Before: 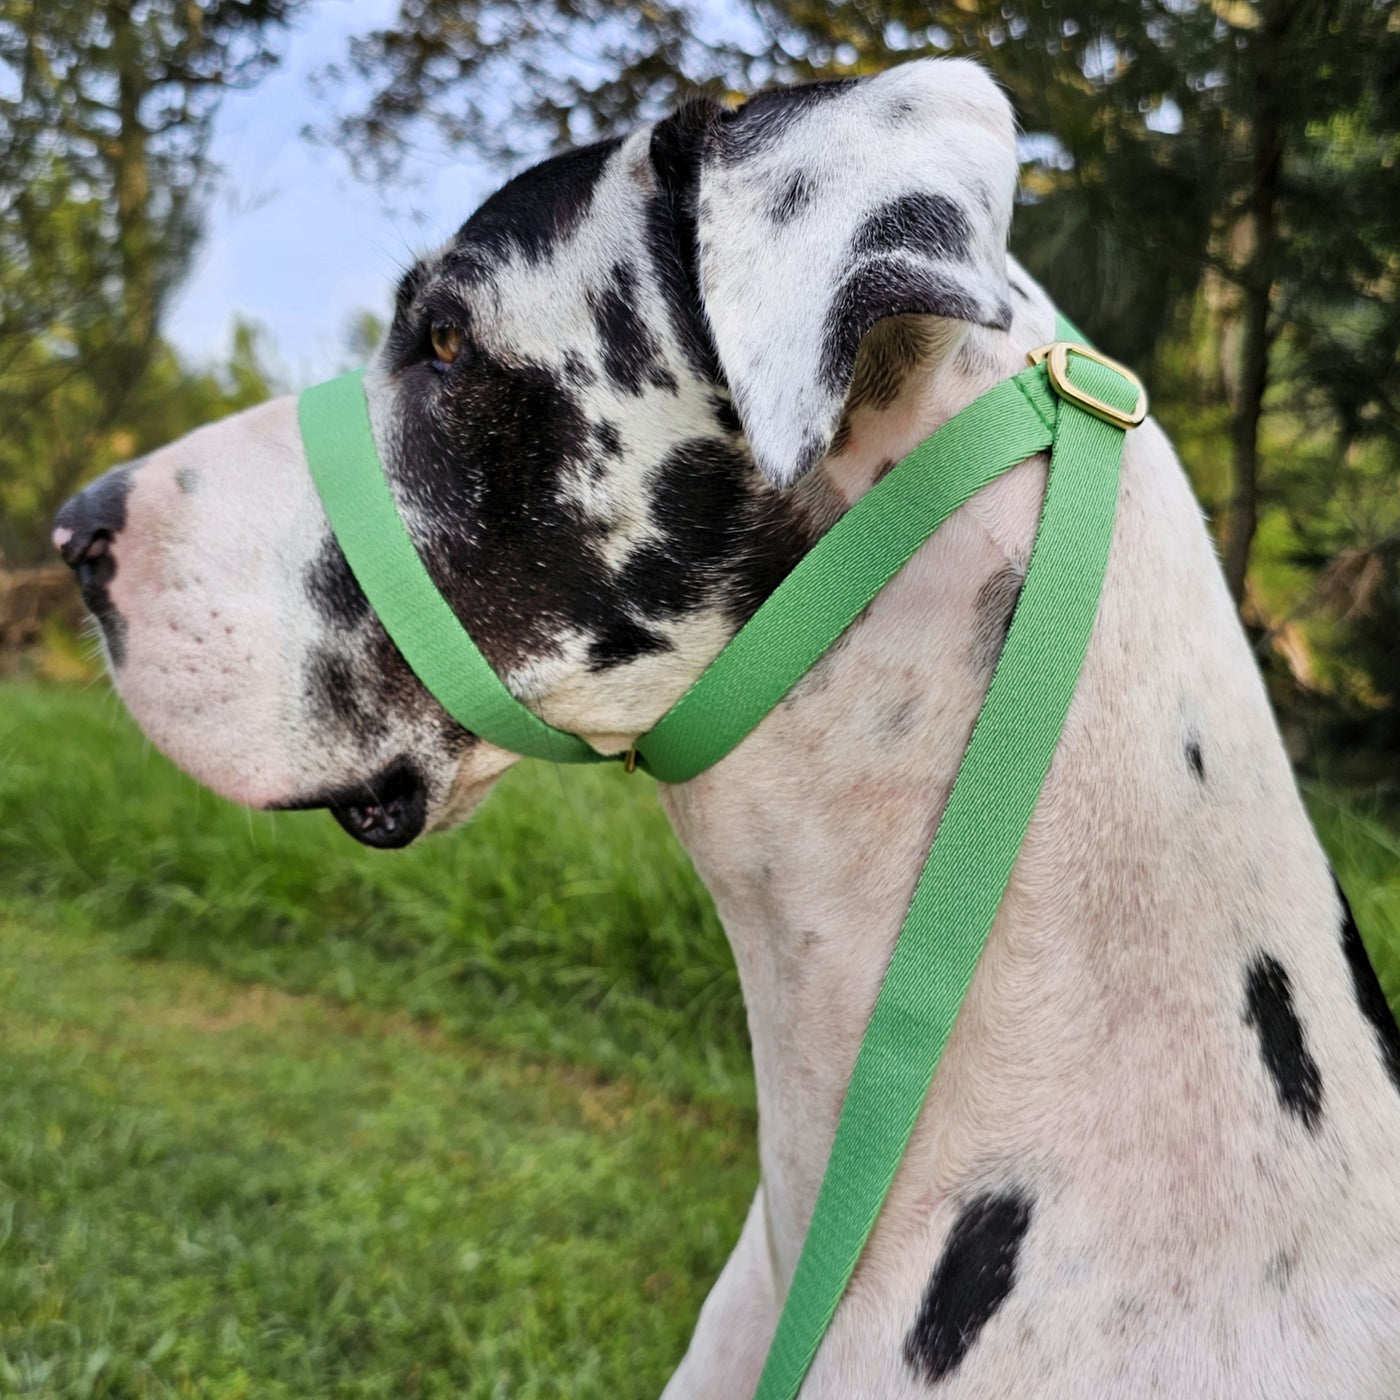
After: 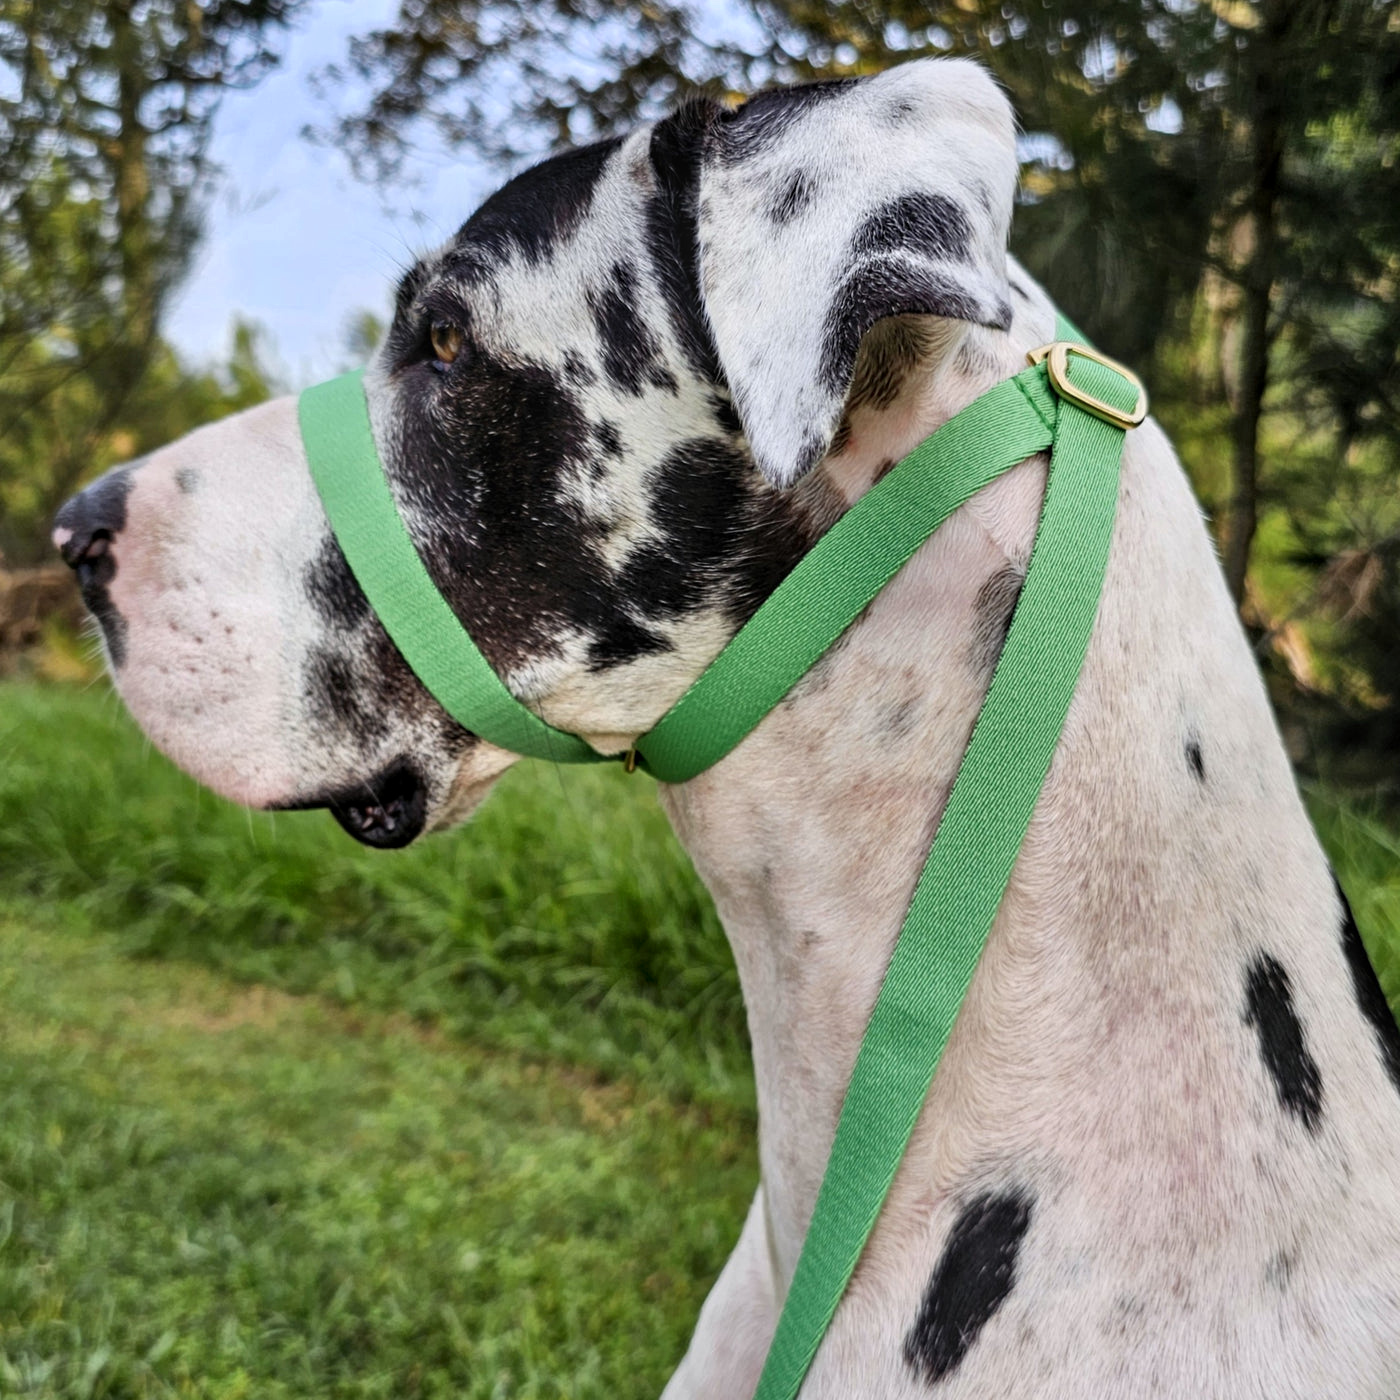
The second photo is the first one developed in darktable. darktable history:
local contrast: on, module defaults
contrast brightness saturation: contrast 0.07
